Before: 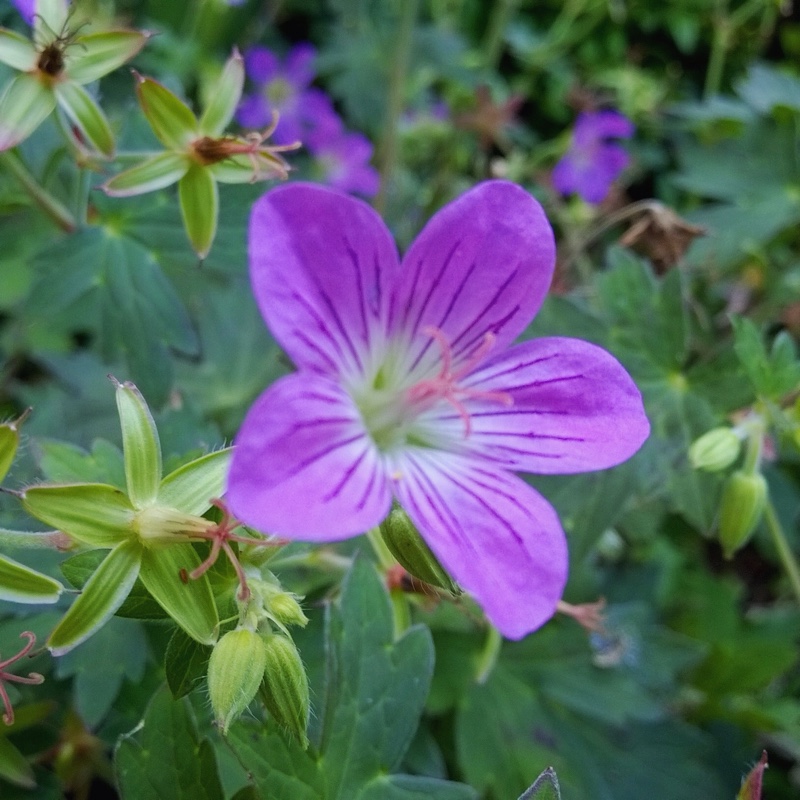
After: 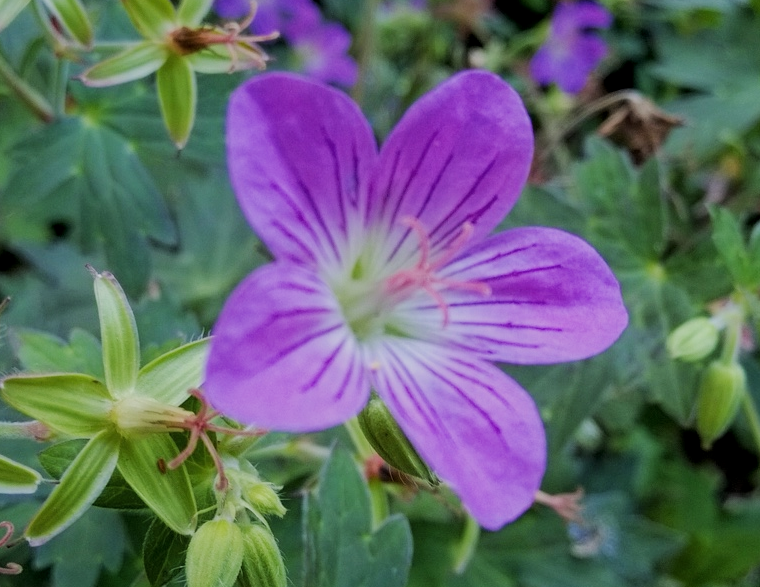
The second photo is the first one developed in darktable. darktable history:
filmic rgb: black relative exposure -7.65 EV, white relative exposure 4.56 EV, hardness 3.61, contrast 1.052
crop and rotate: left 2.869%, top 13.792%, right 2.116%, bottom 12.734%
local contrast: highlights 104%, shadows 98%, detail 119%, midtone range 0.2
